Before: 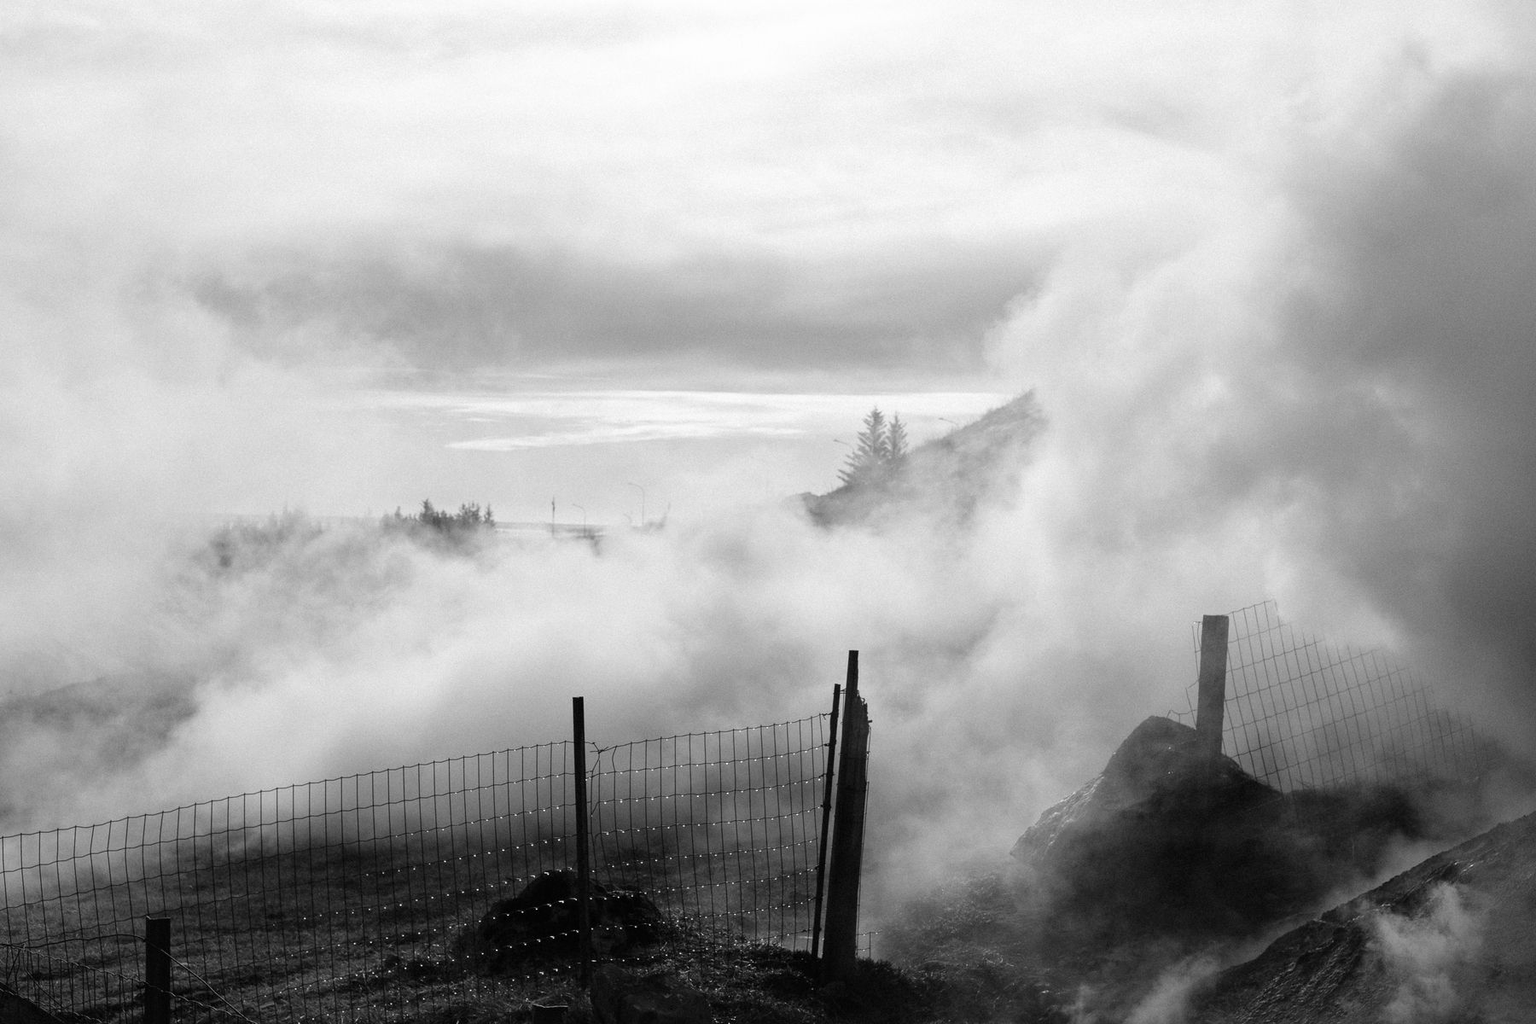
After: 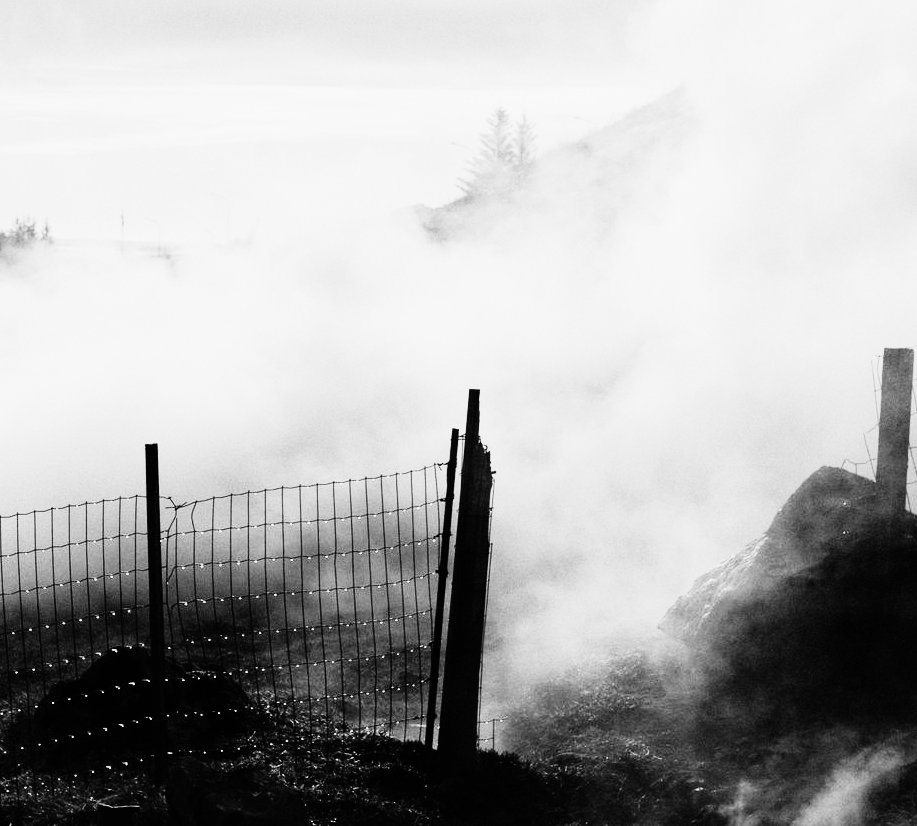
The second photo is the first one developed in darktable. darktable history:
monochrome: a 32, b 64, size 2.3
rgb curve: curves: ch0 [(0, 0) (0.21, 0.15) (0.24, 0.21) (0.5, 0.75) (0.75, 0.96) (0.89, 0.99) (1, 1)]; ch1 [(0, 0.02) (0.21, 0.13) (0.25, 0.2) (0.5, 0.67) (0.75, 0.9) (0.89, 0.97) (1, 1)]; ch2 [(0, 0.02) (0.21, 0.13) (0.25, 0.2) (0.5, 0.67) (0.75, 0.9) (0.89, 0.97) (1, 1)], compensate middle gray true
crop and rotate: left 29.237%, top 31.152%, right 19.807%
